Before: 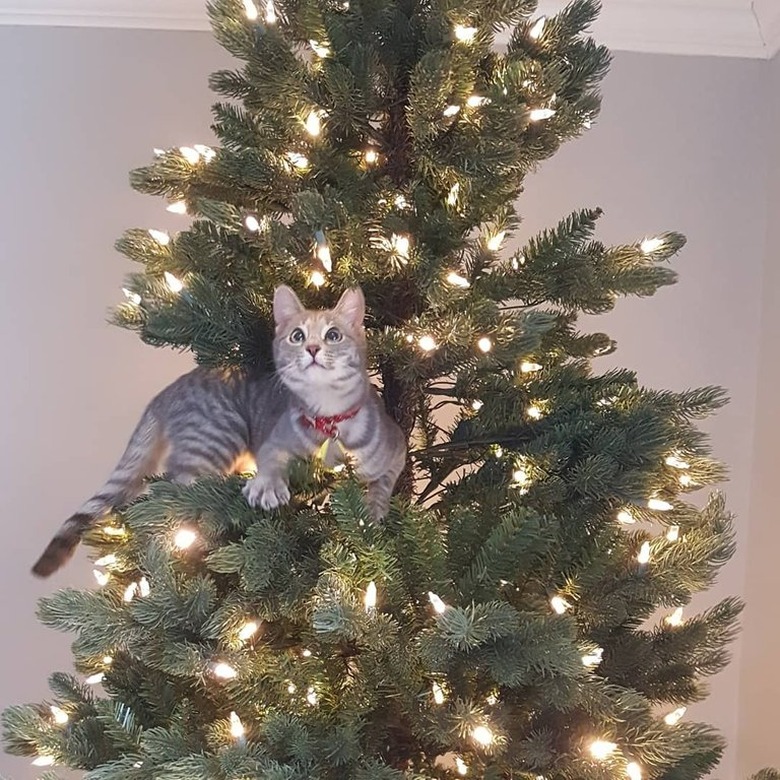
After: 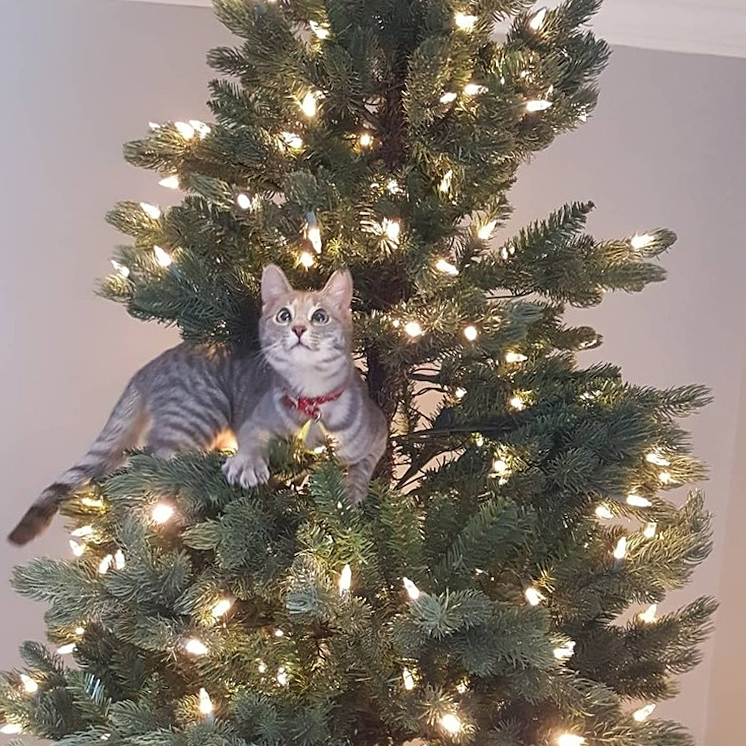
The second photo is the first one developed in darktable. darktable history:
sharpen: amount 0.209
crop and rotate: angle -2.6°
